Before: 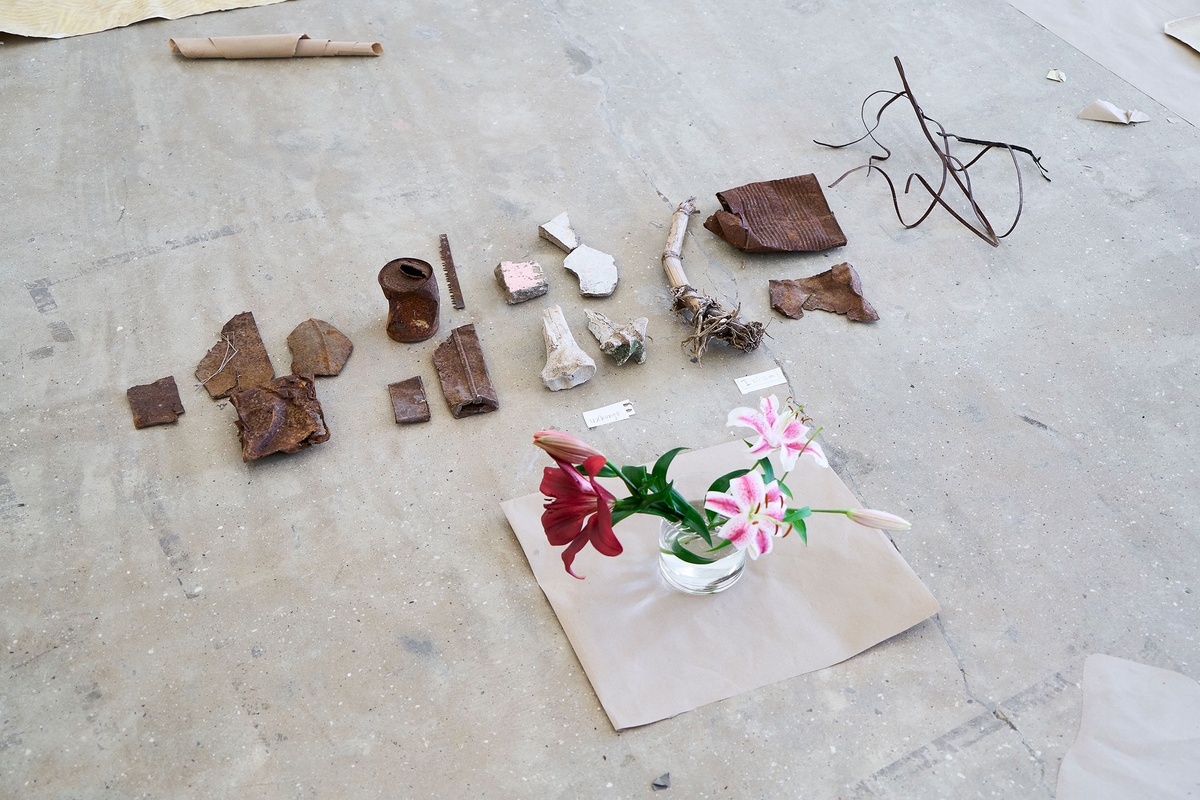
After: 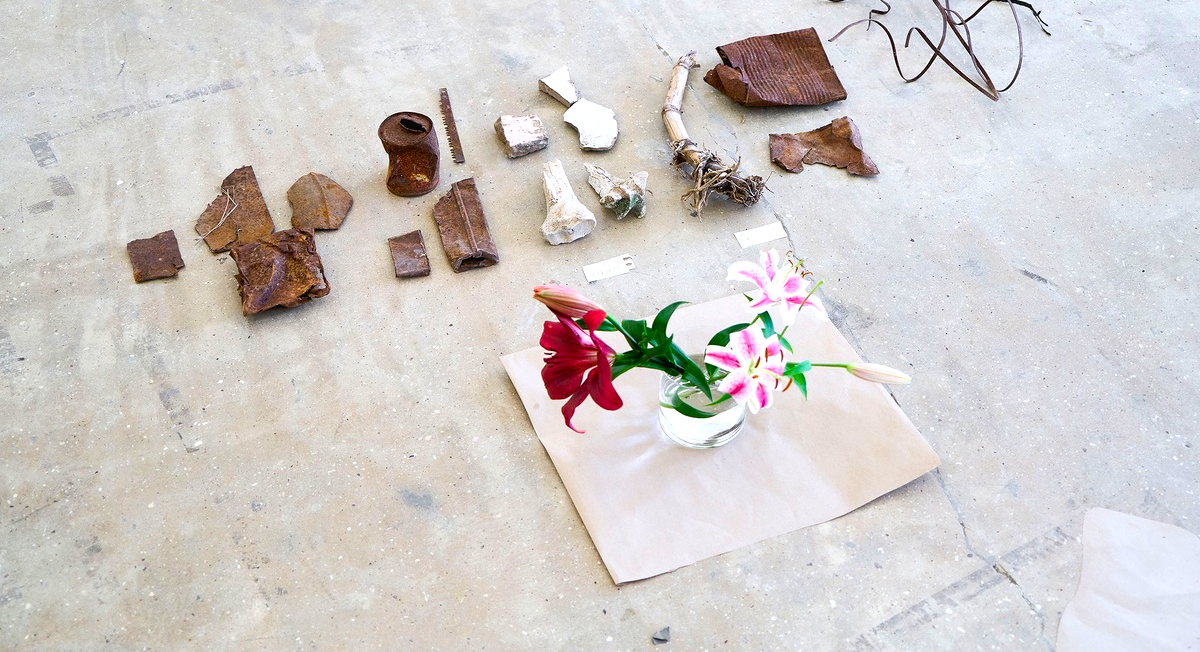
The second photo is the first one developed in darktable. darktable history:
crop and rotate: top 18.47%
color balance rgb: global offset › luminance 0.255%, perceptual saturation grading › global saturation 29.79%, global vibrance 9.701%
exposure: black level correction 0.004, exposure 0.412 EV, compensate exposure bias true, compensate highlight preservation false
